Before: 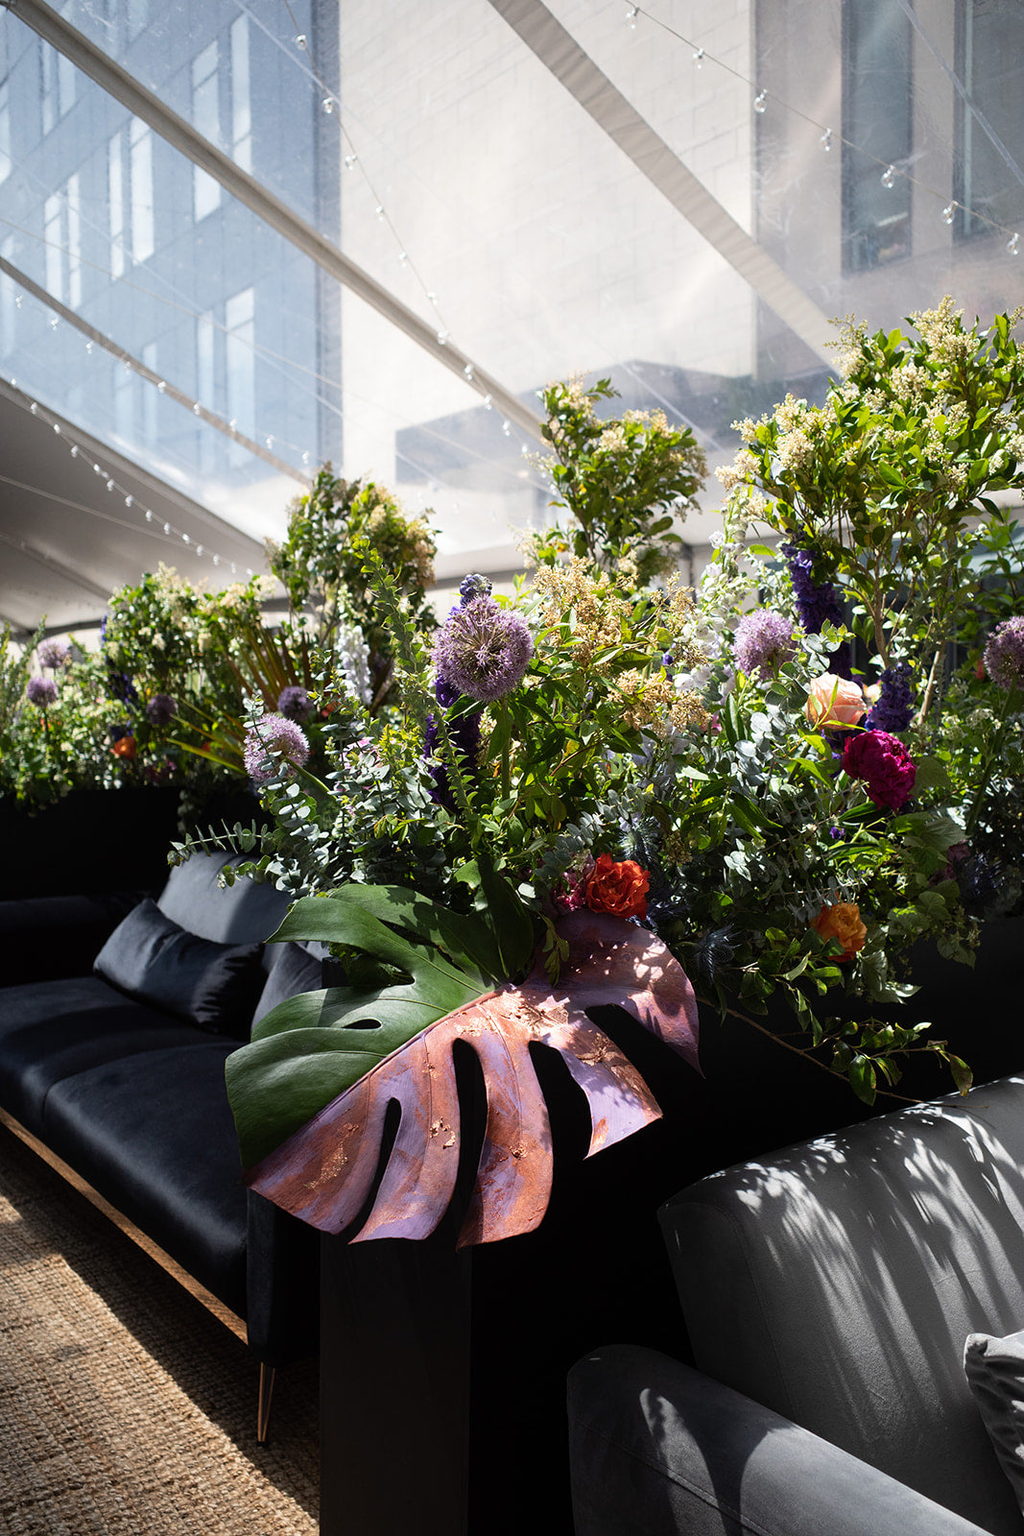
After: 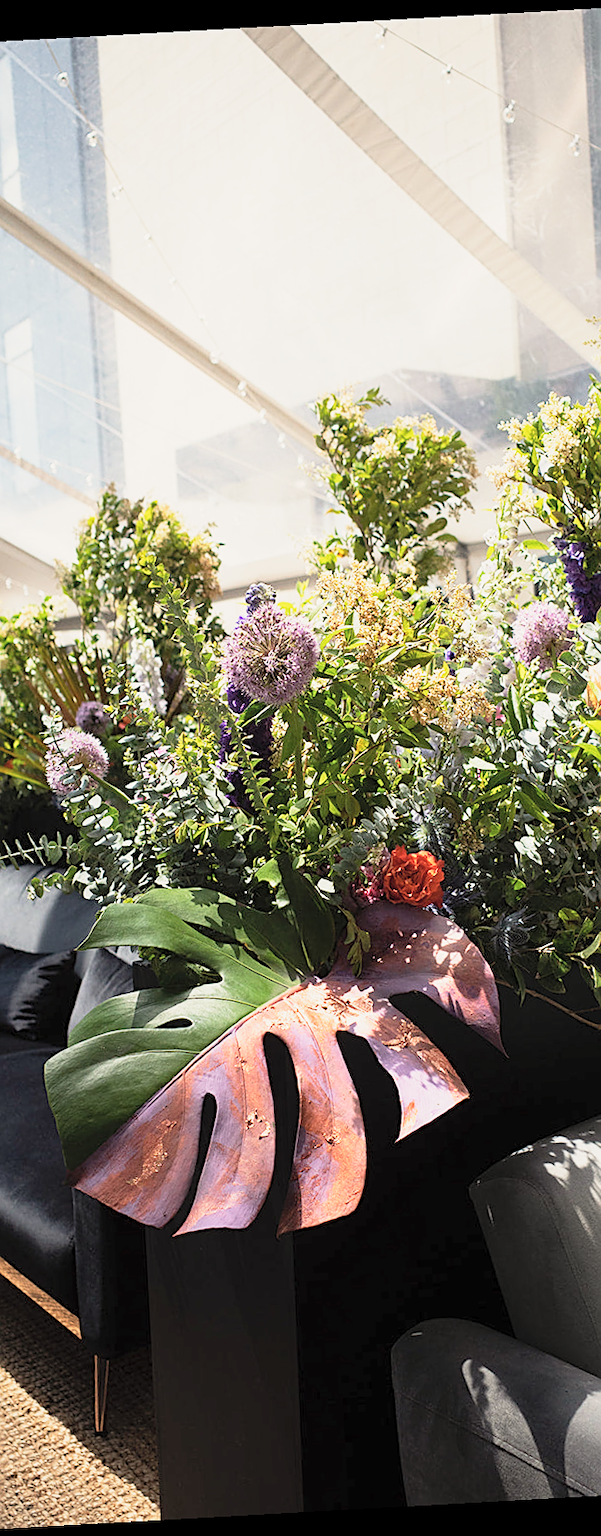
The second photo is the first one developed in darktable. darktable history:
crop: left 21.496%, right 22.254%
contrast brightness saturation: brightness 0.15
rotate and perspective: rotation -3.18°, automatic cropping off
color balance: mode lift, gamma, gain (sRGB)
sharpen: on, module defaults
white balance: red 1.045, blue 0.932
base curve: curves: ch0 [(0, 0) (0.088, 0.125) (0.176, 0.251) (0.354, 0.501) (0.613, 0.749) (1, 0.877)], preserve colors none
